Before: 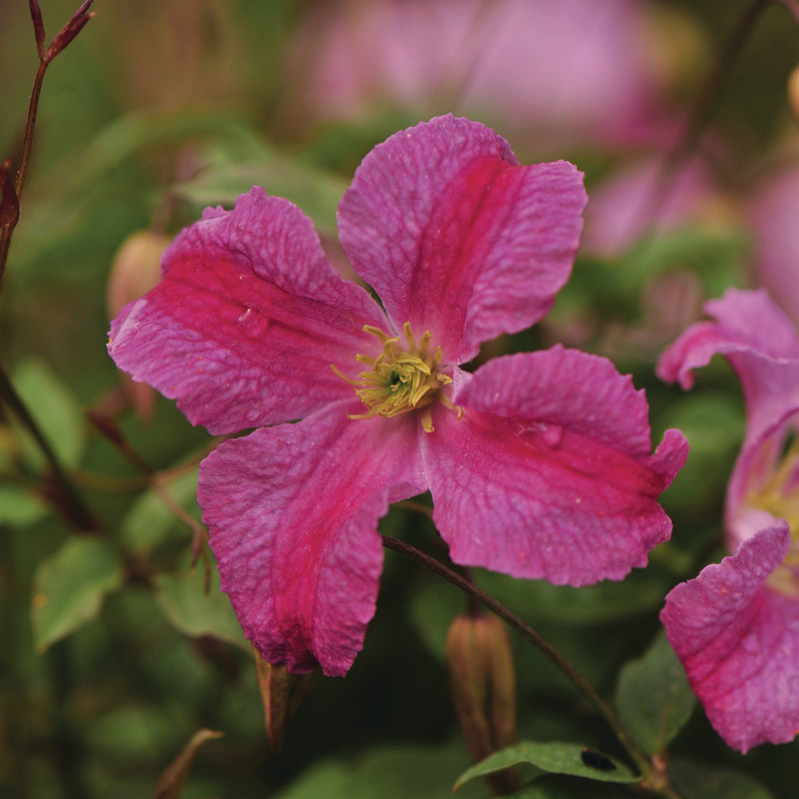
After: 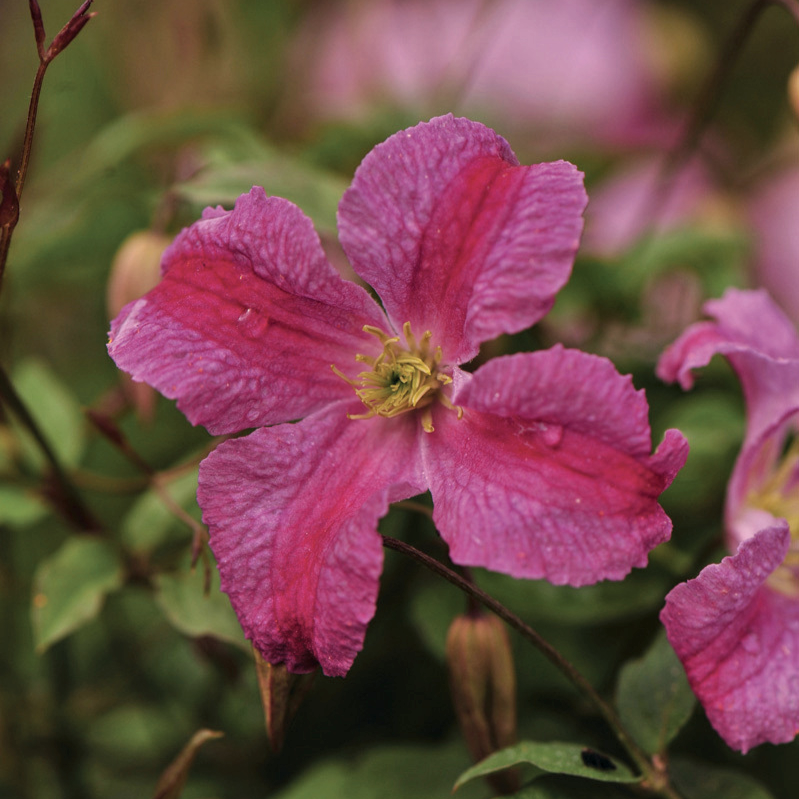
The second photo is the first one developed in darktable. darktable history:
contrast brightness saturation: saturation -0.068
local contrast: on, module defaults
